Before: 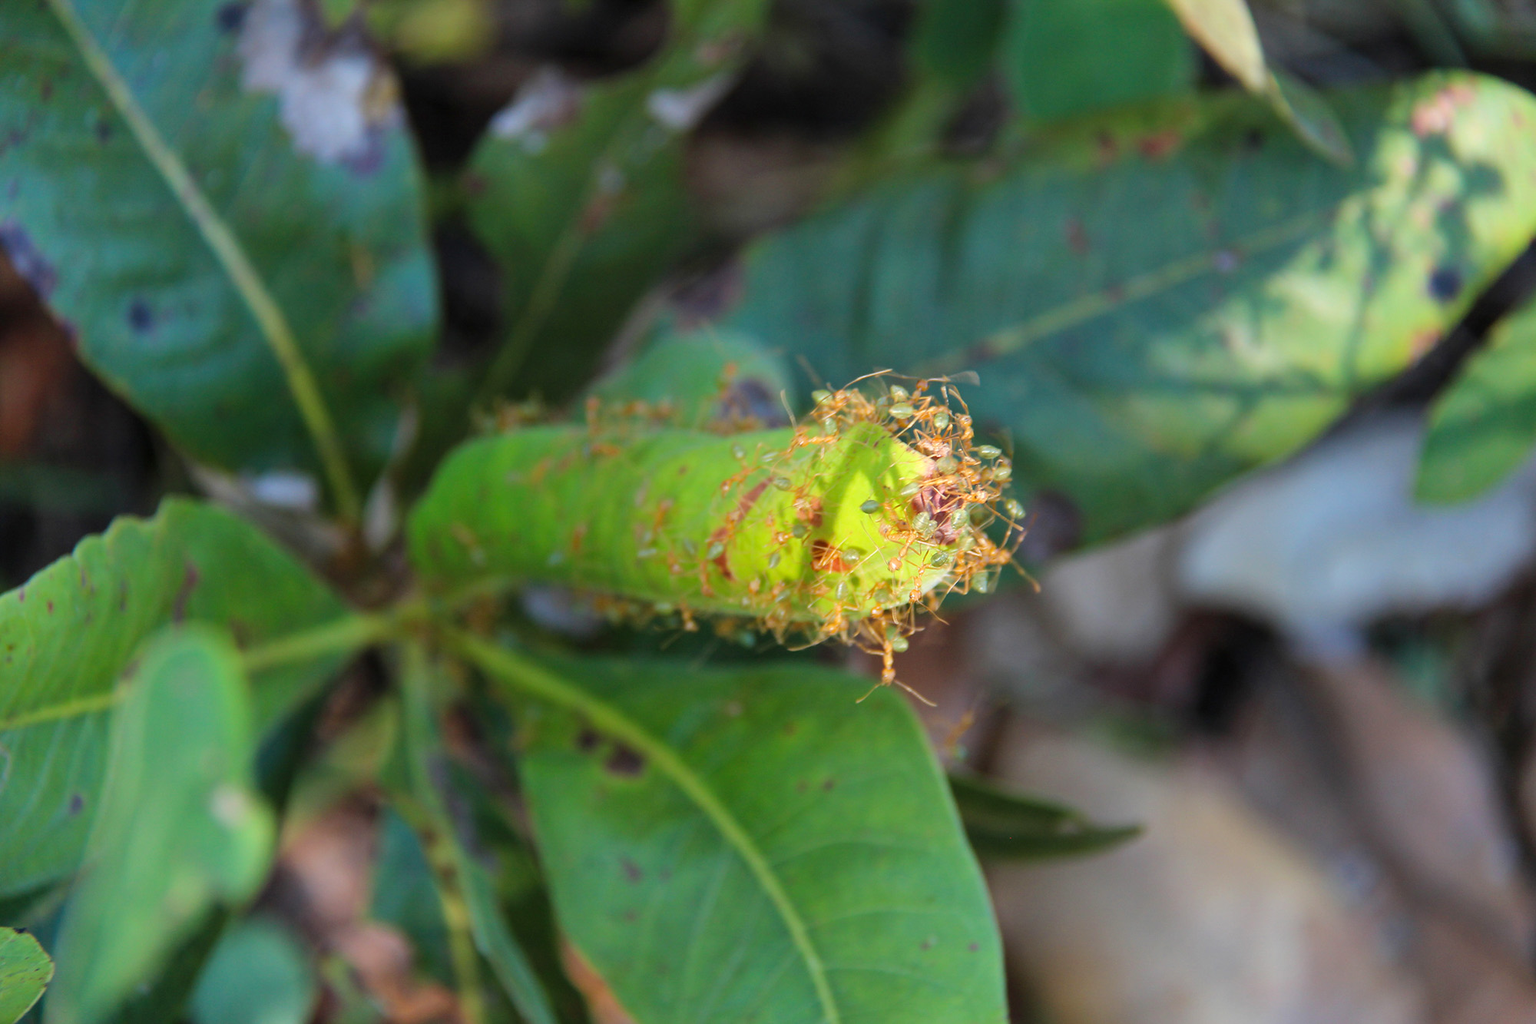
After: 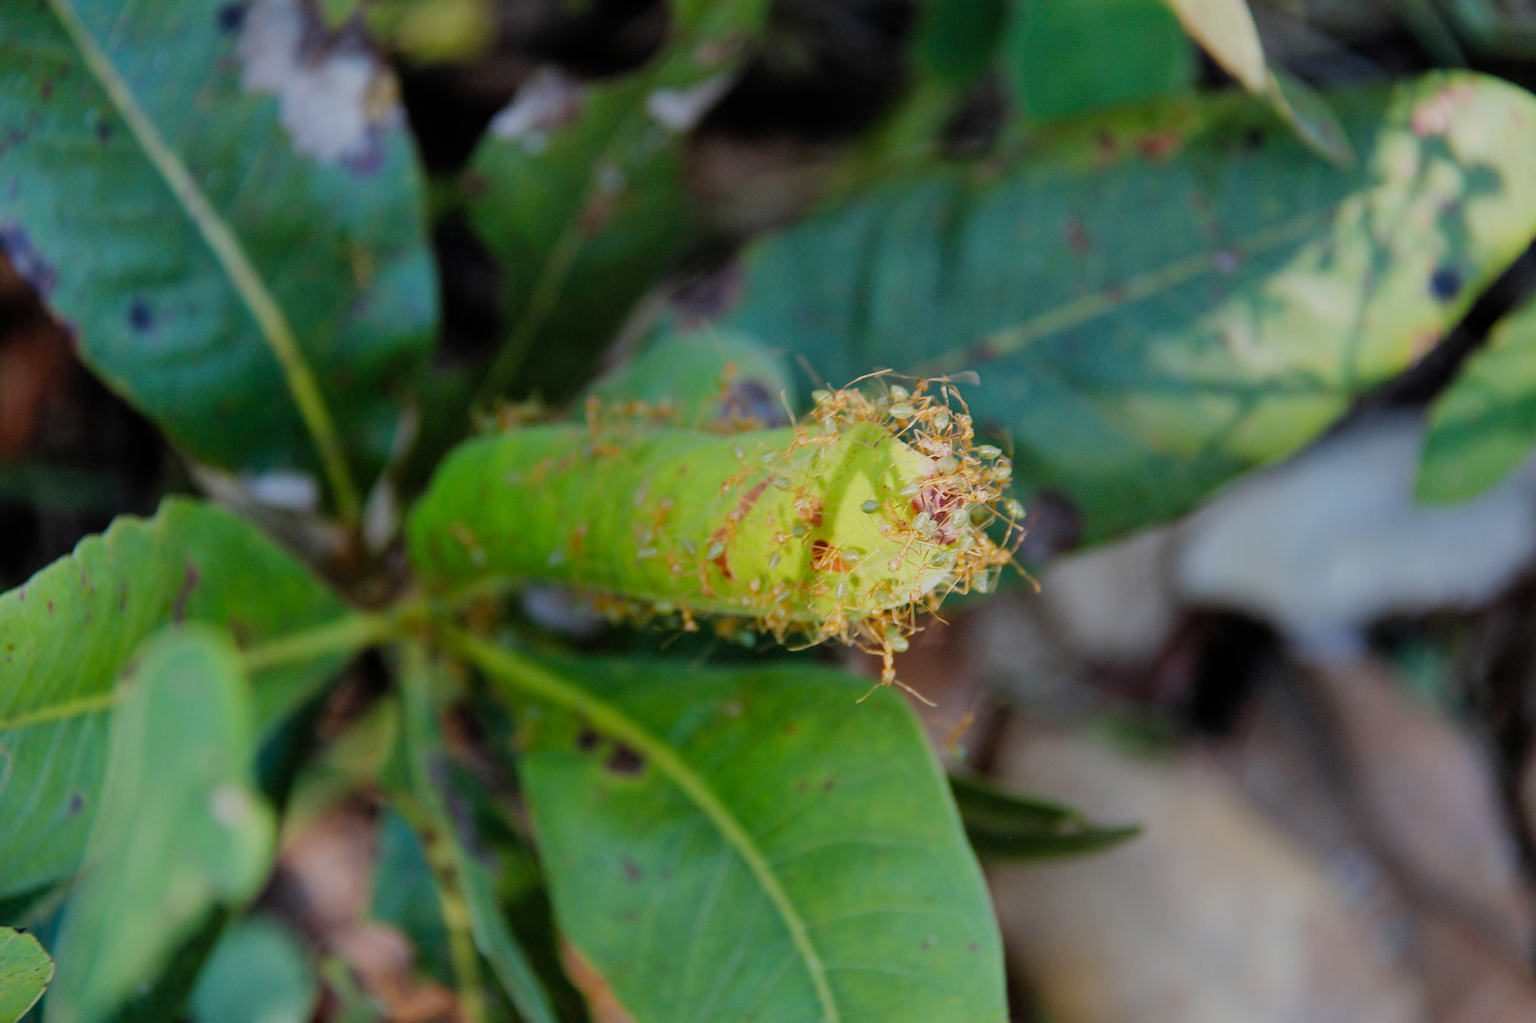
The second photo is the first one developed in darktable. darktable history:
filmic rgb: black relative exposure -7.29 EV, white relative exposure 5.07 EV, hardness 3.2, preserve chrominance no, color science v5 (2021)
